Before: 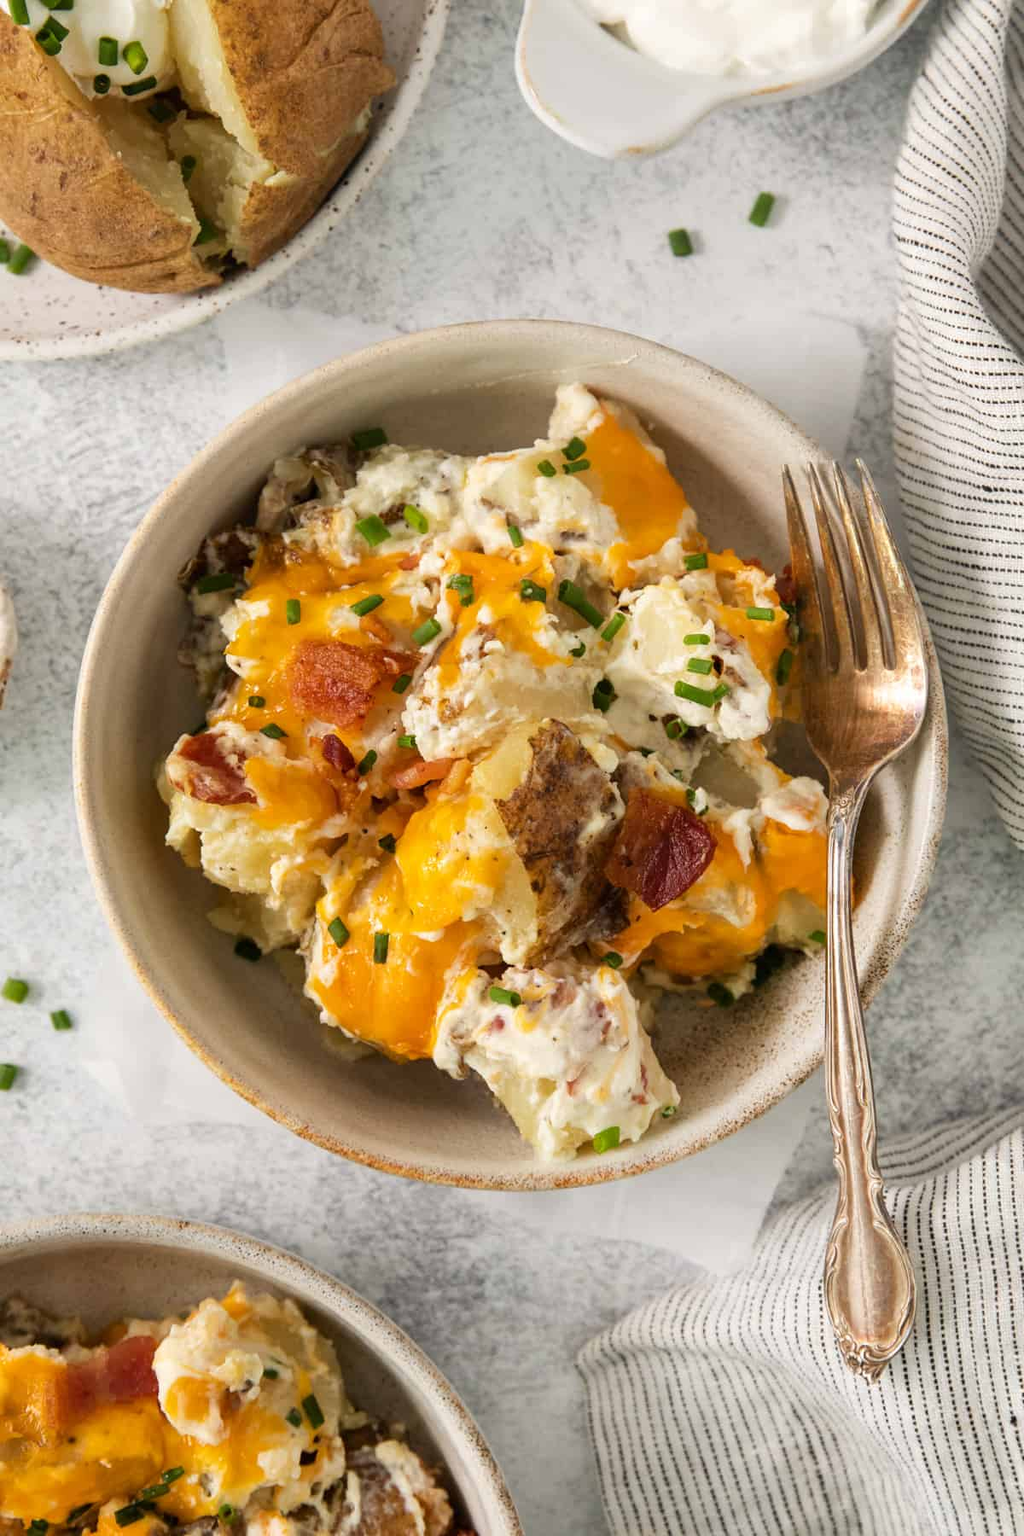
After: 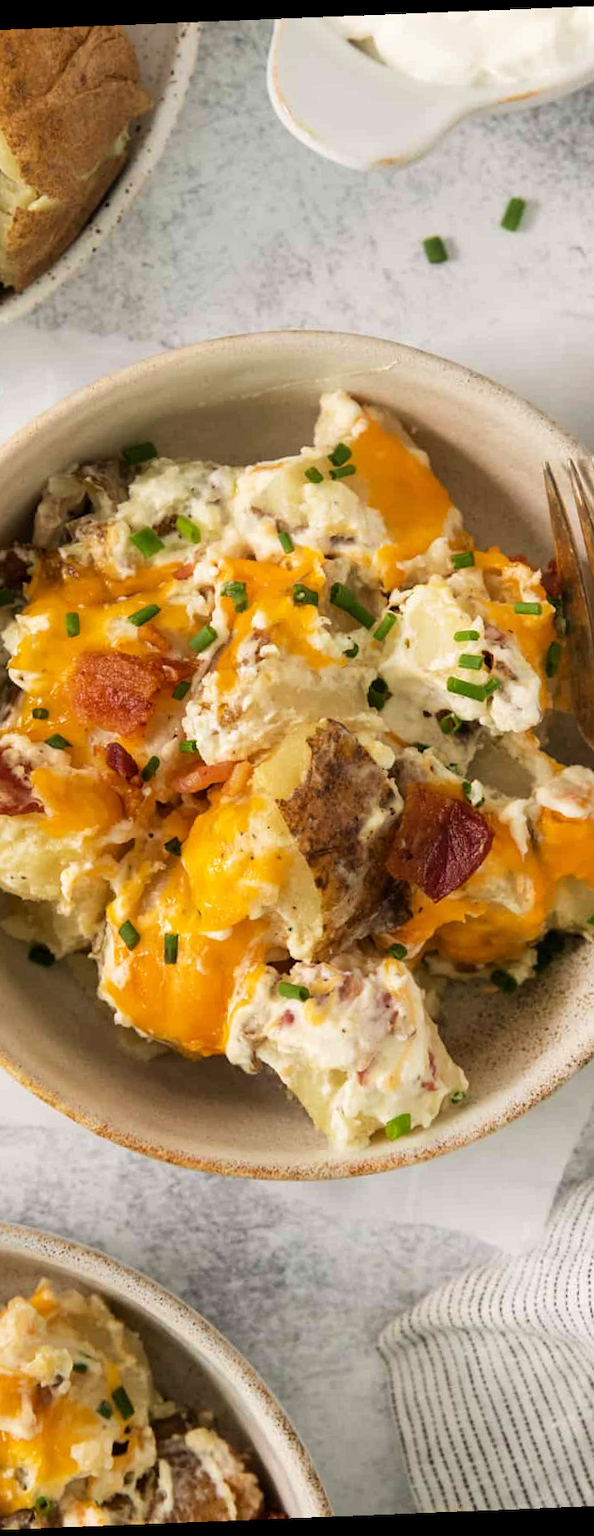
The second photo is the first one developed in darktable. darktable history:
crop and rotate: left 22.516%, right 21.234%
rotate and perspective: rotation -2.29°, automatic cropping off
velvia: on, module defaults
